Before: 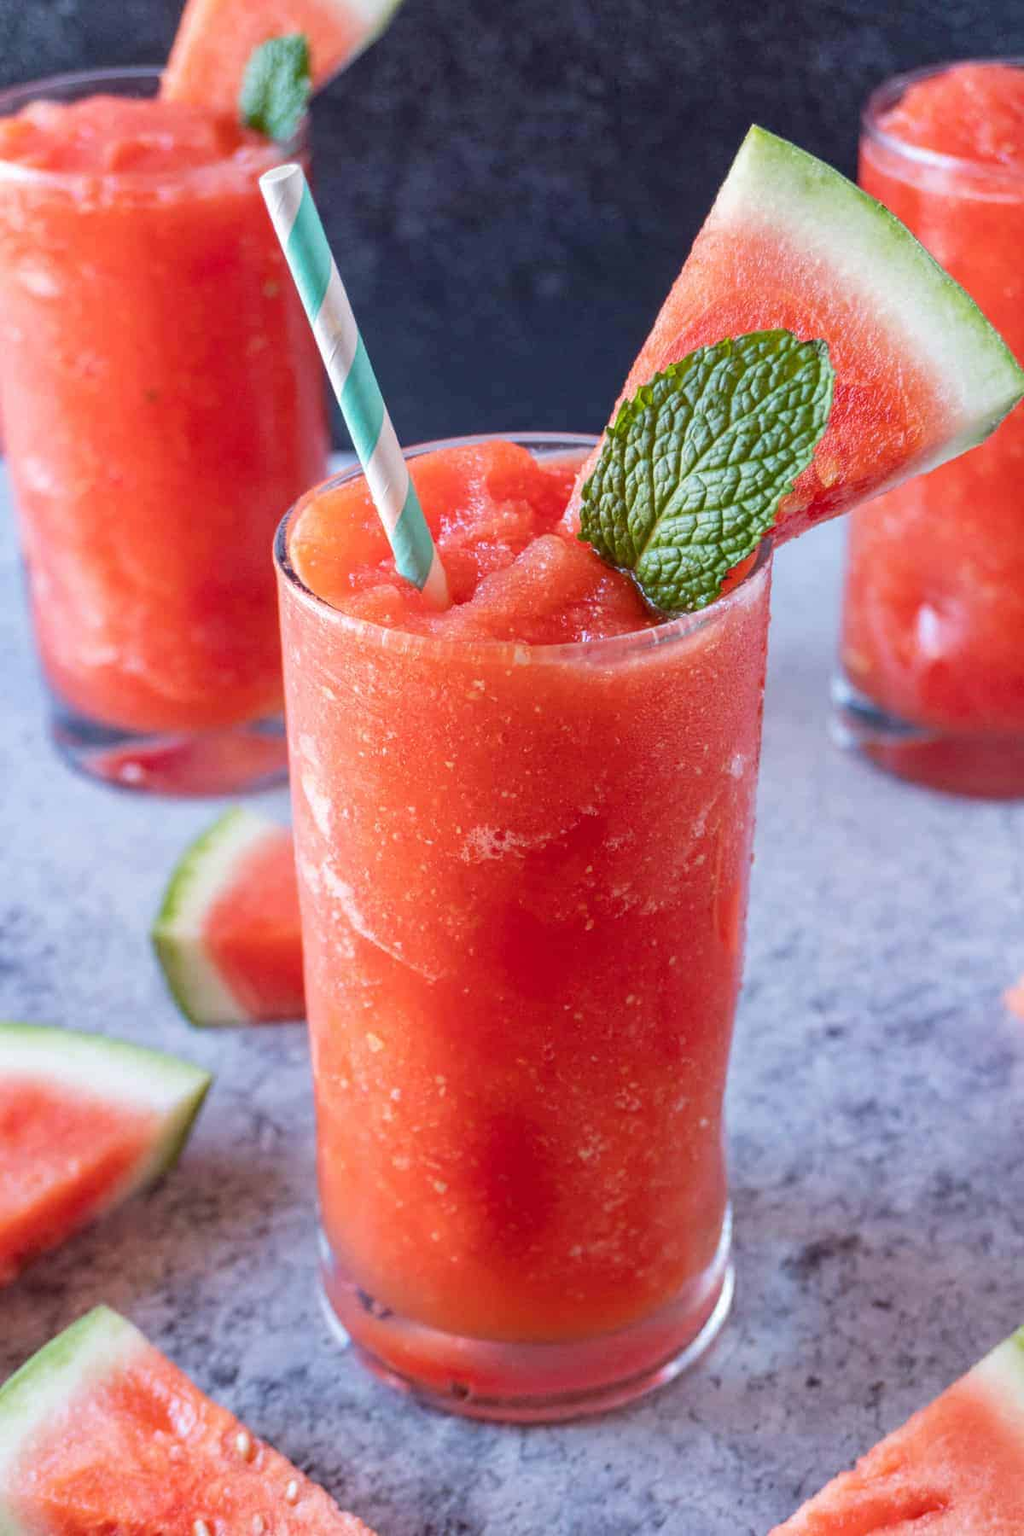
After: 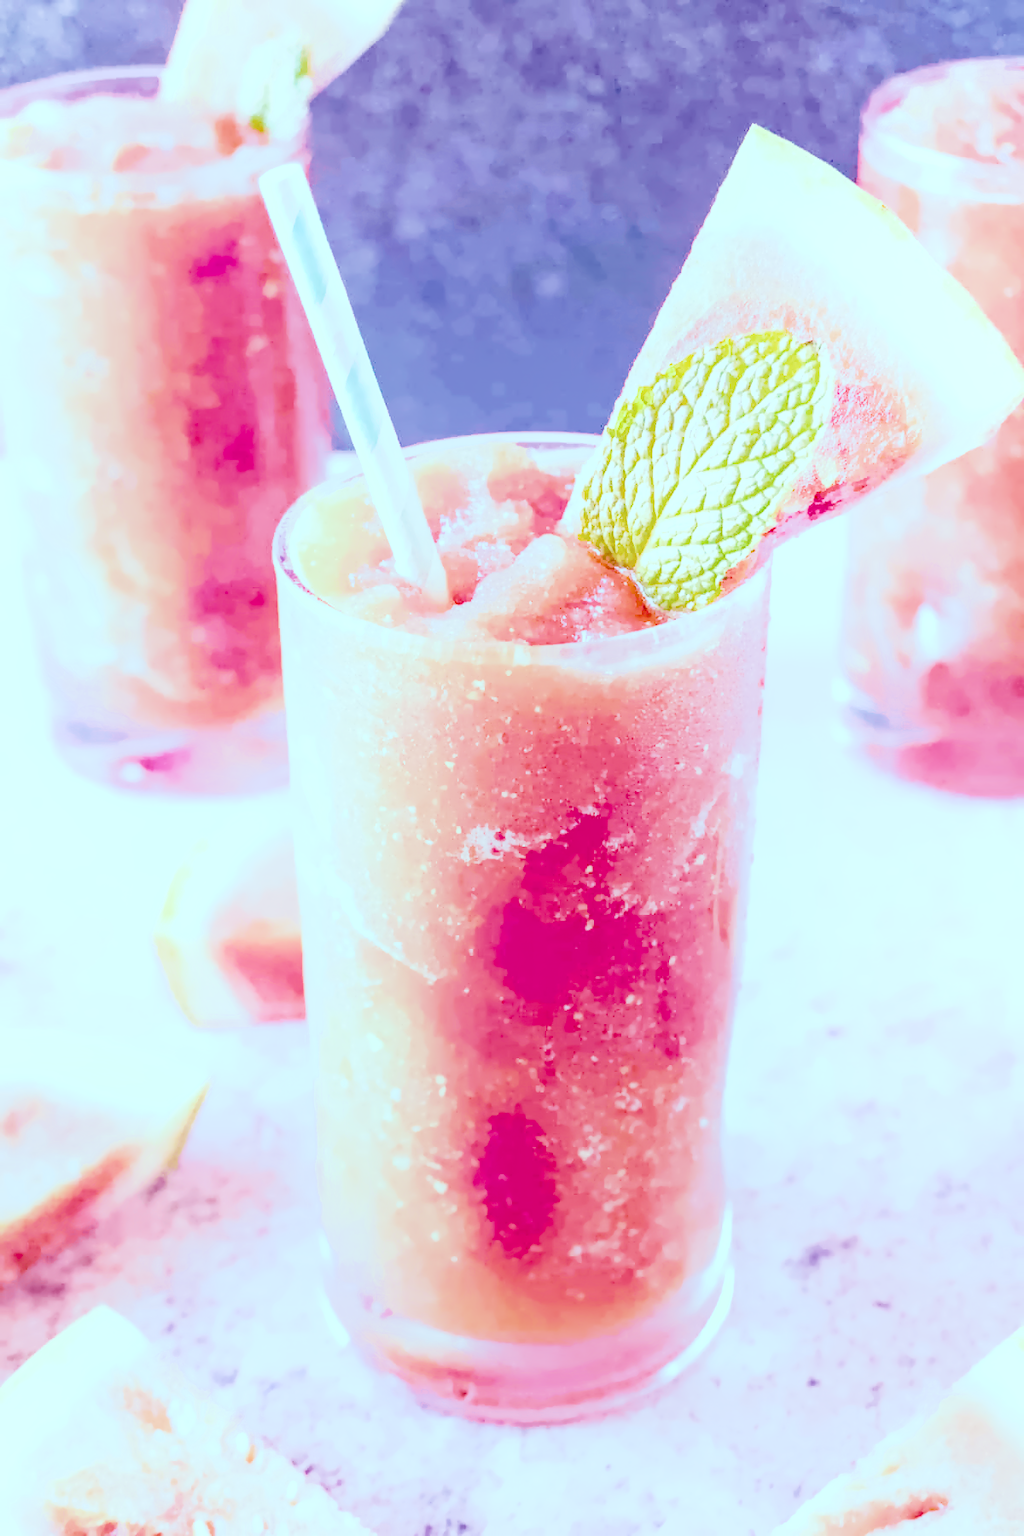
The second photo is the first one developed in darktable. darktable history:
local contrast: on, module defaults
color calibration: illuminant as shot in camera, x 0.358, y 0.373, temperature 4628.91 K
color balance: mode lift, gamma, gain (sRGB), lift [0.997, 0.979, 1.021, 1.011], gamma [1, 1.084, 0.916, 0.998], gain [1, 0.87, 1.13, 1.101], contrast 4.55%, contrast fulcrum 38.24%, output saturation 104.09%
color balance rgb: shadows lift › luminance -7.7%, shadows lift › chroma 2.13%, shadows lift › hue 165.27°, power › luminance -7.77%, power › chroma 1.1%, power › hue 215.88°, highlights gain › luminance 15.15%, highlights gain › chroma 7%, highlights gain › hue 125.57°, global offset › luminance -0.33%, global offset › chroma 0.11%, global offset › hue 165.27°, perceptual saturation grading › global saturation 24.42%, perceptual saturation grading › highlights -24.42%, perceptual saturation grading › mid-tones 24.42%, perceptual saturation grading › shadows 40%, perceptual brilliance grading › global brilliance -5%, perceptual brilliance grading › highlights 24.42%, perceptual brilliance grading › mid-tones 7%, perceptual brilliance grading › shadows -5%
denoise (profiled): preserve shadows 1.52, scattering 0.002, a [-1, 0, 0], compensate highlight preservation false
exposure: black level correction 0, exposure 0.7 EV, compensate exposure bias true, compensate highlight preservation false
filmic rgb: black relative exposure -6.98 EV, white relative exposure 5.63 EV, hardness 2.86
haze removal: compatibility mode true, adaptive false
highlight reconstruction: method reconstruct in LCh
hot pixels: on, module defaults
lens correction: scale 1, crop 1, focal 16, aperture 5.6, distance 1000, camera "Canon EOS RP", lens "Canon RF 16mm F2.8 STM"
shadows and highlights: shadows 0, highlights 40
white balance: red 2.229, blue 1.46
tone equalizer: -8 EV 0.25 EV, -7 EV 0.417 EV, -6 EV 0.417 EV, -5 EV 0.25 EV, -3 EV -0.25 EV, -2 EV -0.417 EV, -1 EV -0.417 EV, +0 EV -0.25 EV, edges refinement/feathering 500, mask exposure compensation -1.57 EV, preserve details guided filter
velvia: on, module defaults
